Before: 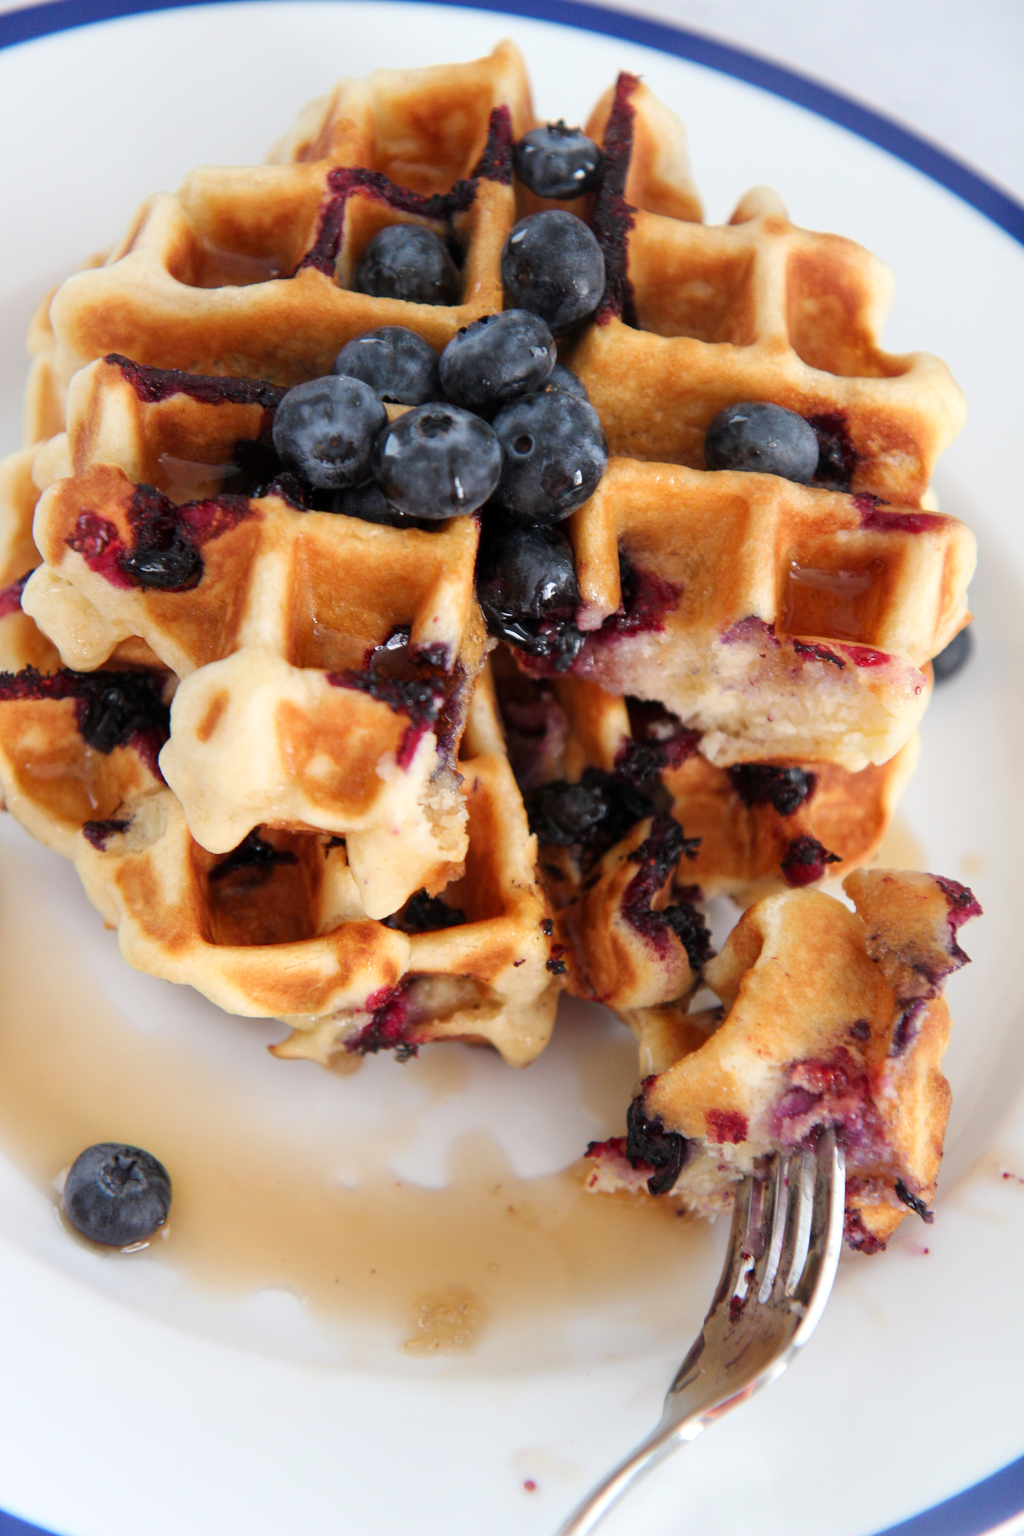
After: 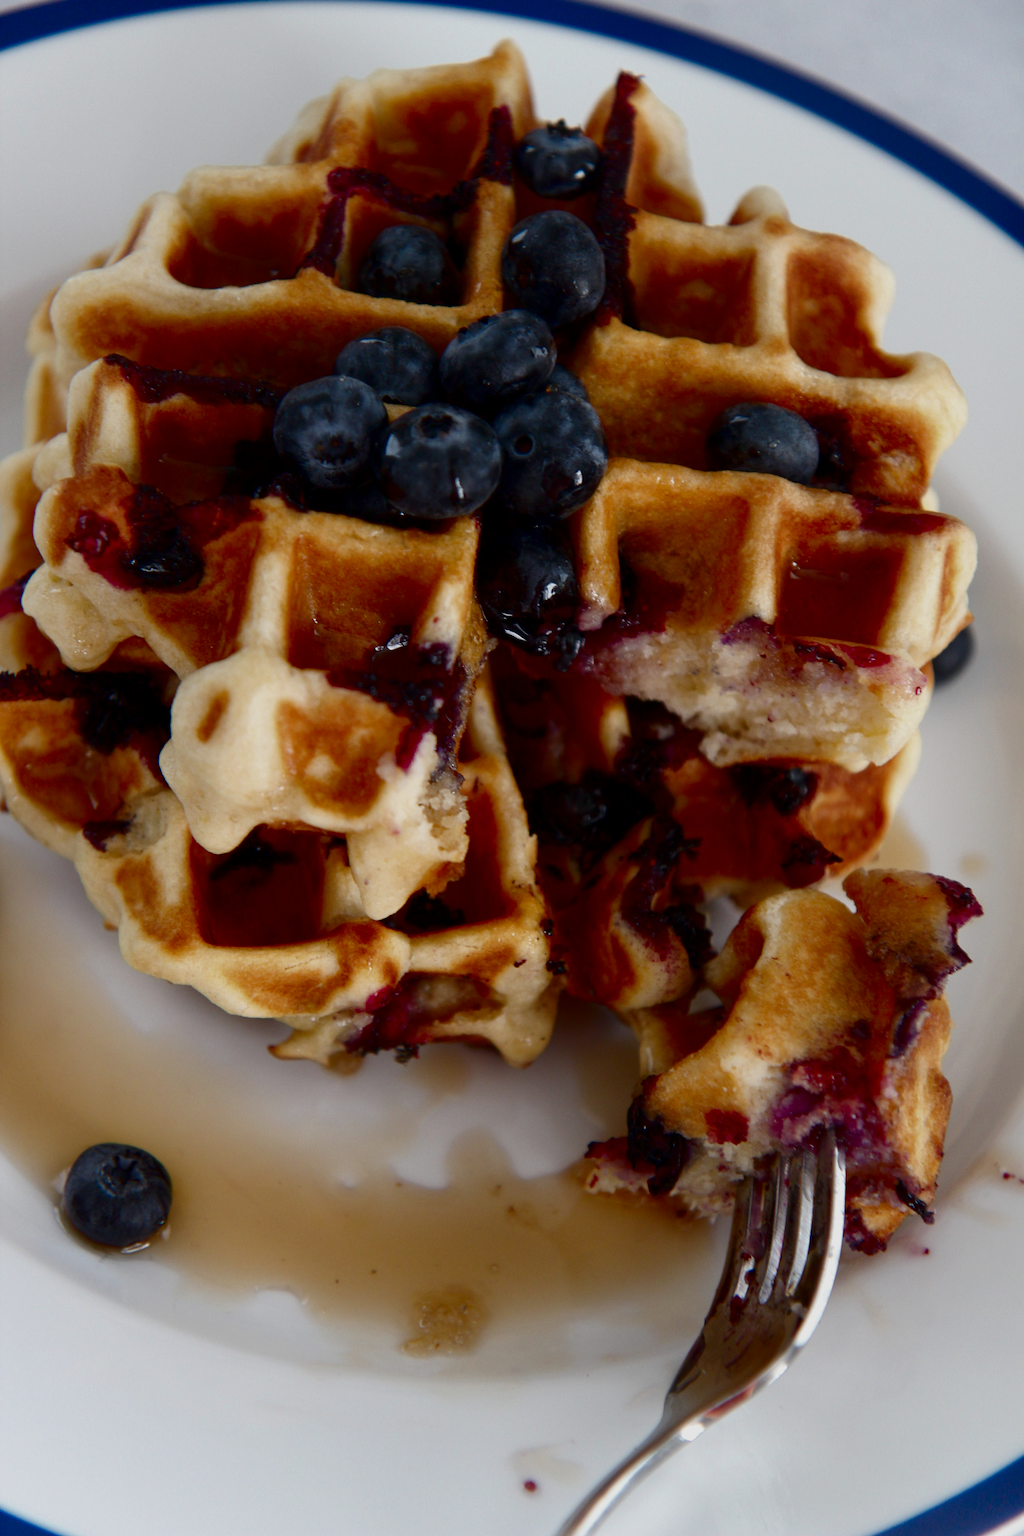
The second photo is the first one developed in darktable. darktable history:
contrast brightness saturation: brightness -0.523
exposure: exposure -0.179 EV, compensate highlight preservation false
